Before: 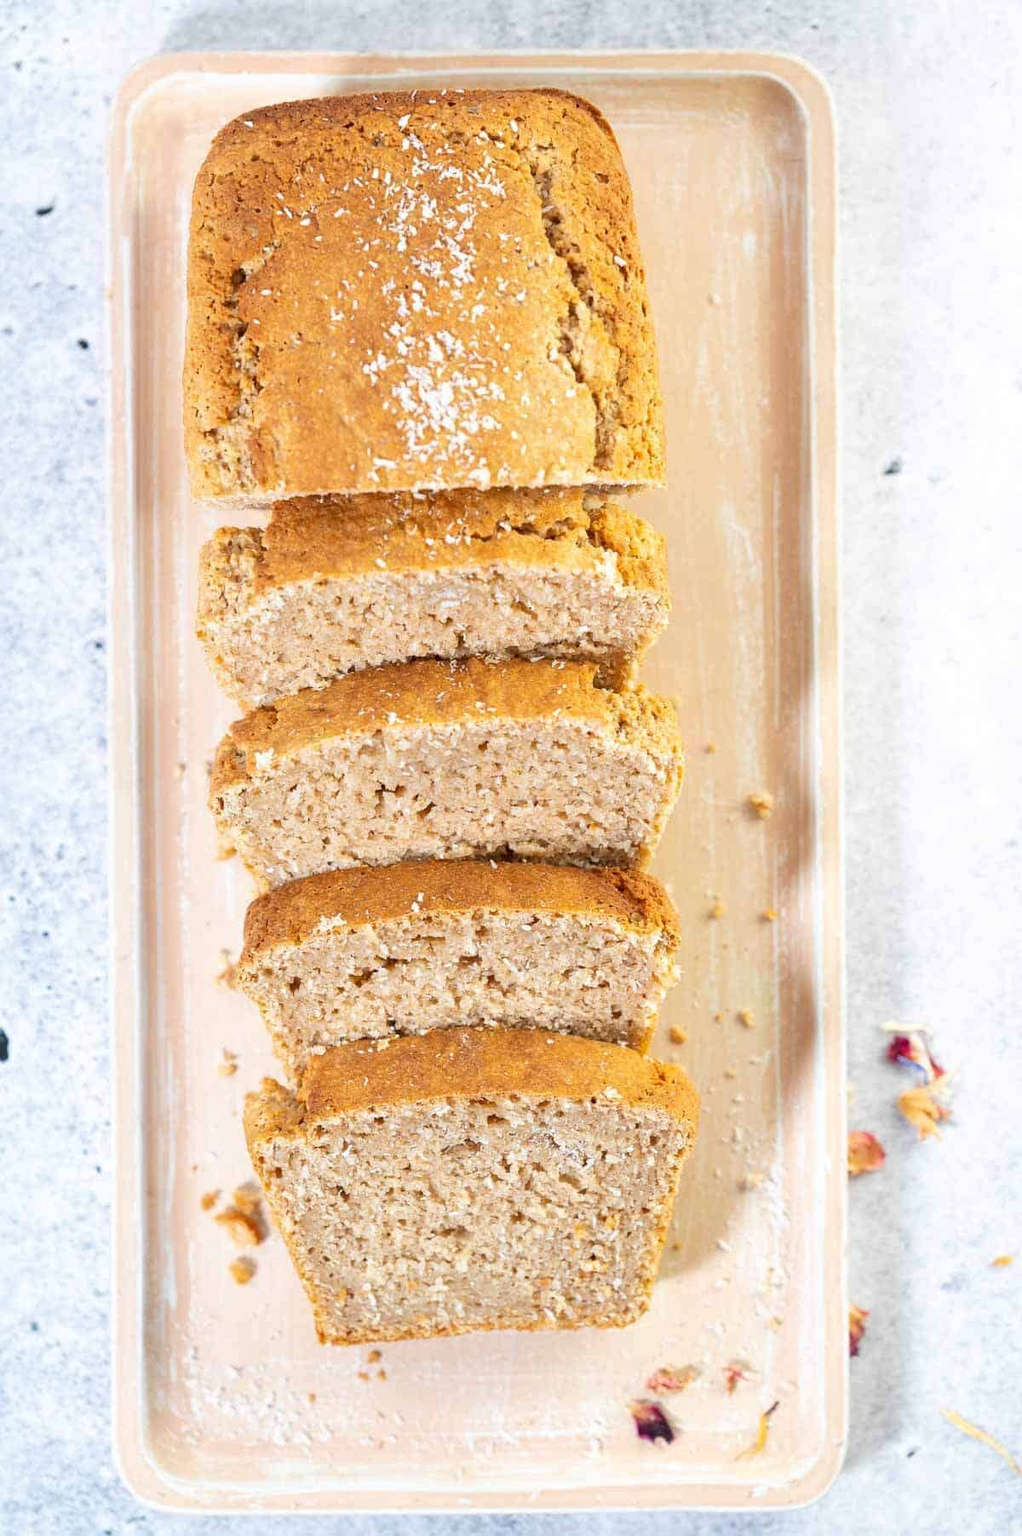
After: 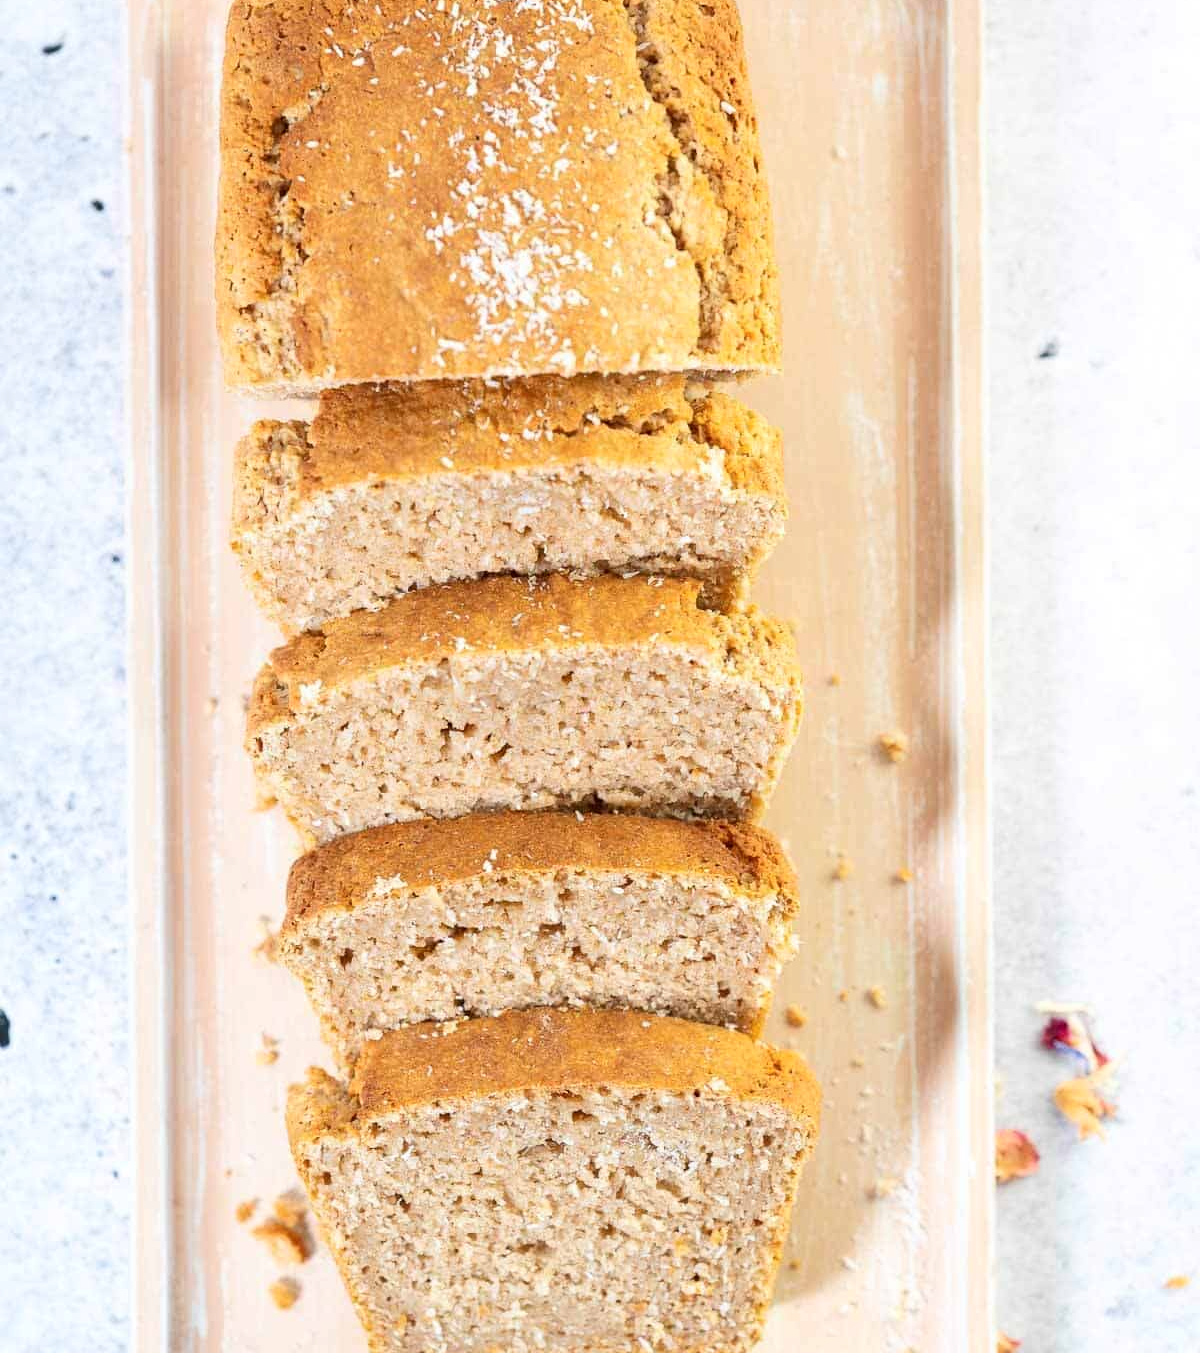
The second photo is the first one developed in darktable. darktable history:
crop: top 11.038%, bottom 13.962%
shadows and highlights: shadows -30, highlights 30
